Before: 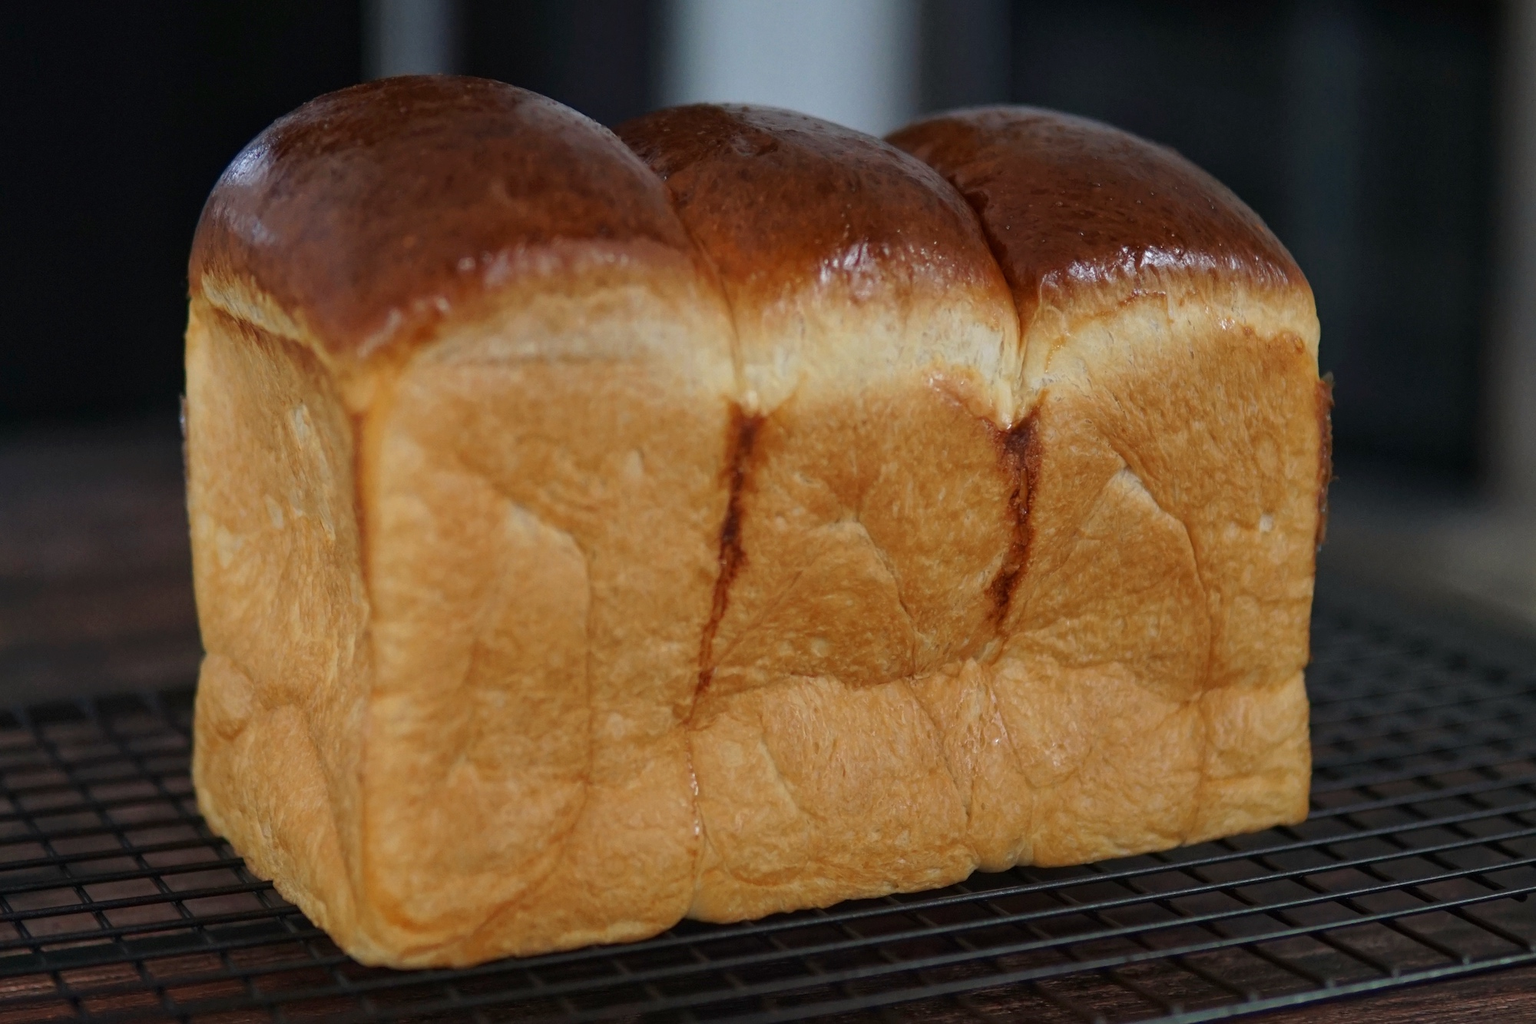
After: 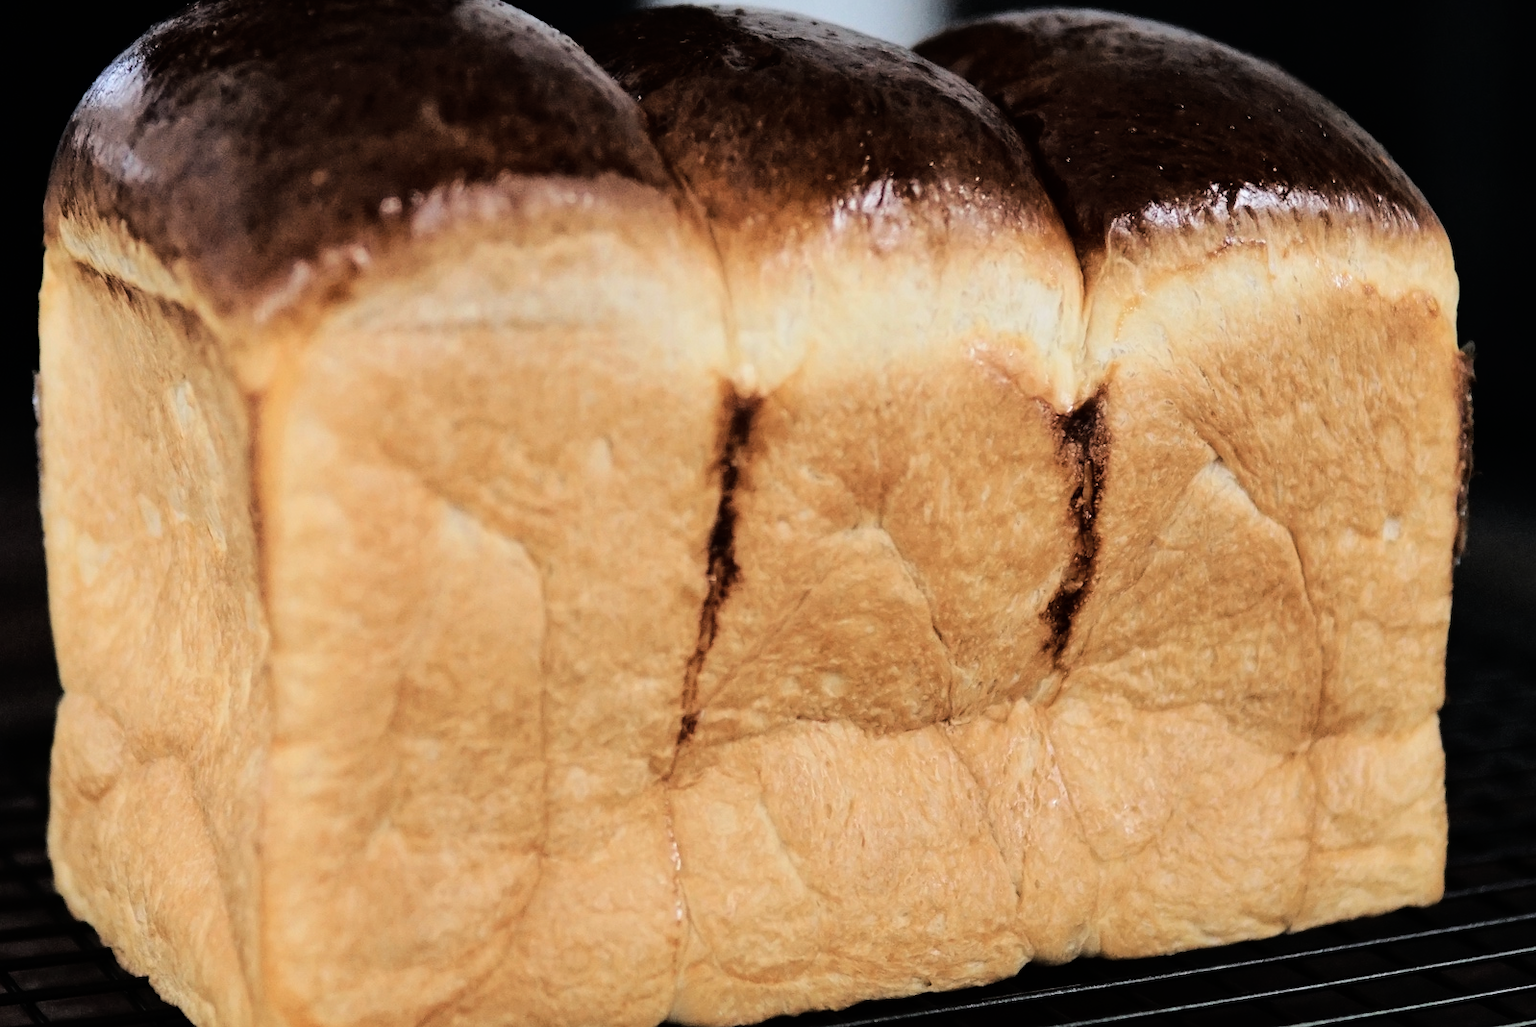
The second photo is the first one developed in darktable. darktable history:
exposure: exposure -0.042 EV, compensate highlight preservation false
crop and rotate: left 10.09%, top 9.798%, right 9.982%, bottom 9.995%
base curve: curves: ch0 [(0, 0) (0.036, 0.01) (0.123, 0.254) (0.258, 0.504) (0.507, 0.748) (1, 1)]
contrast brightness saturation: contrast 0.063, brightness -0.006, saturation -0.247
shadows and highlights: shadows 19.9, highlights -19.7, soften with gaussian
